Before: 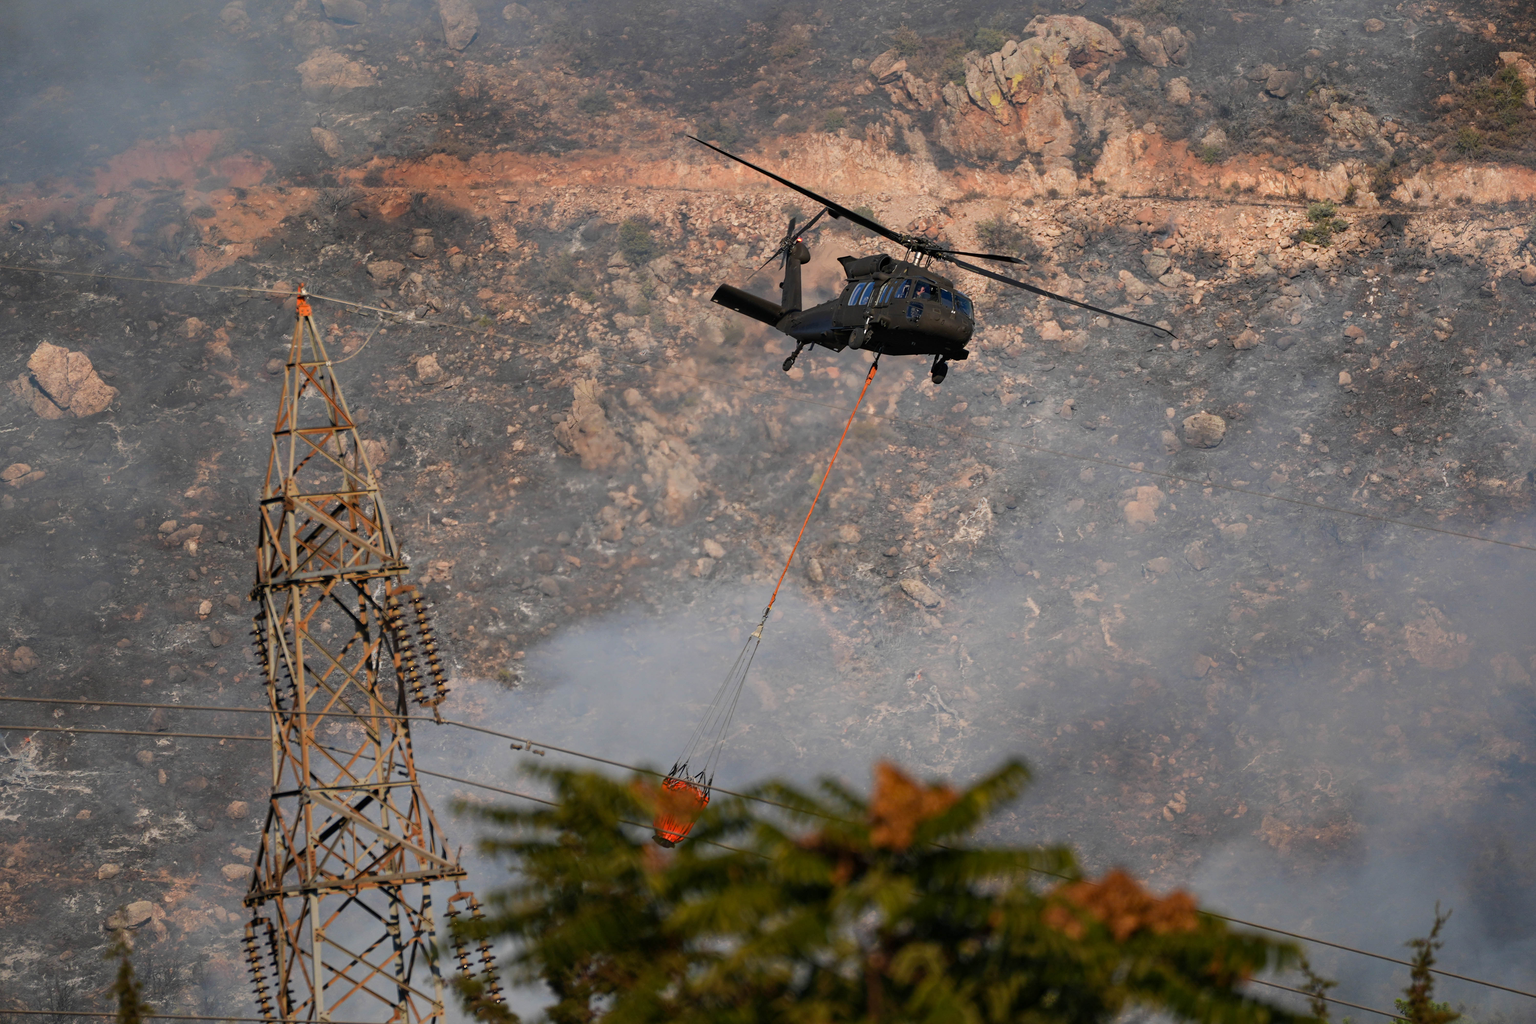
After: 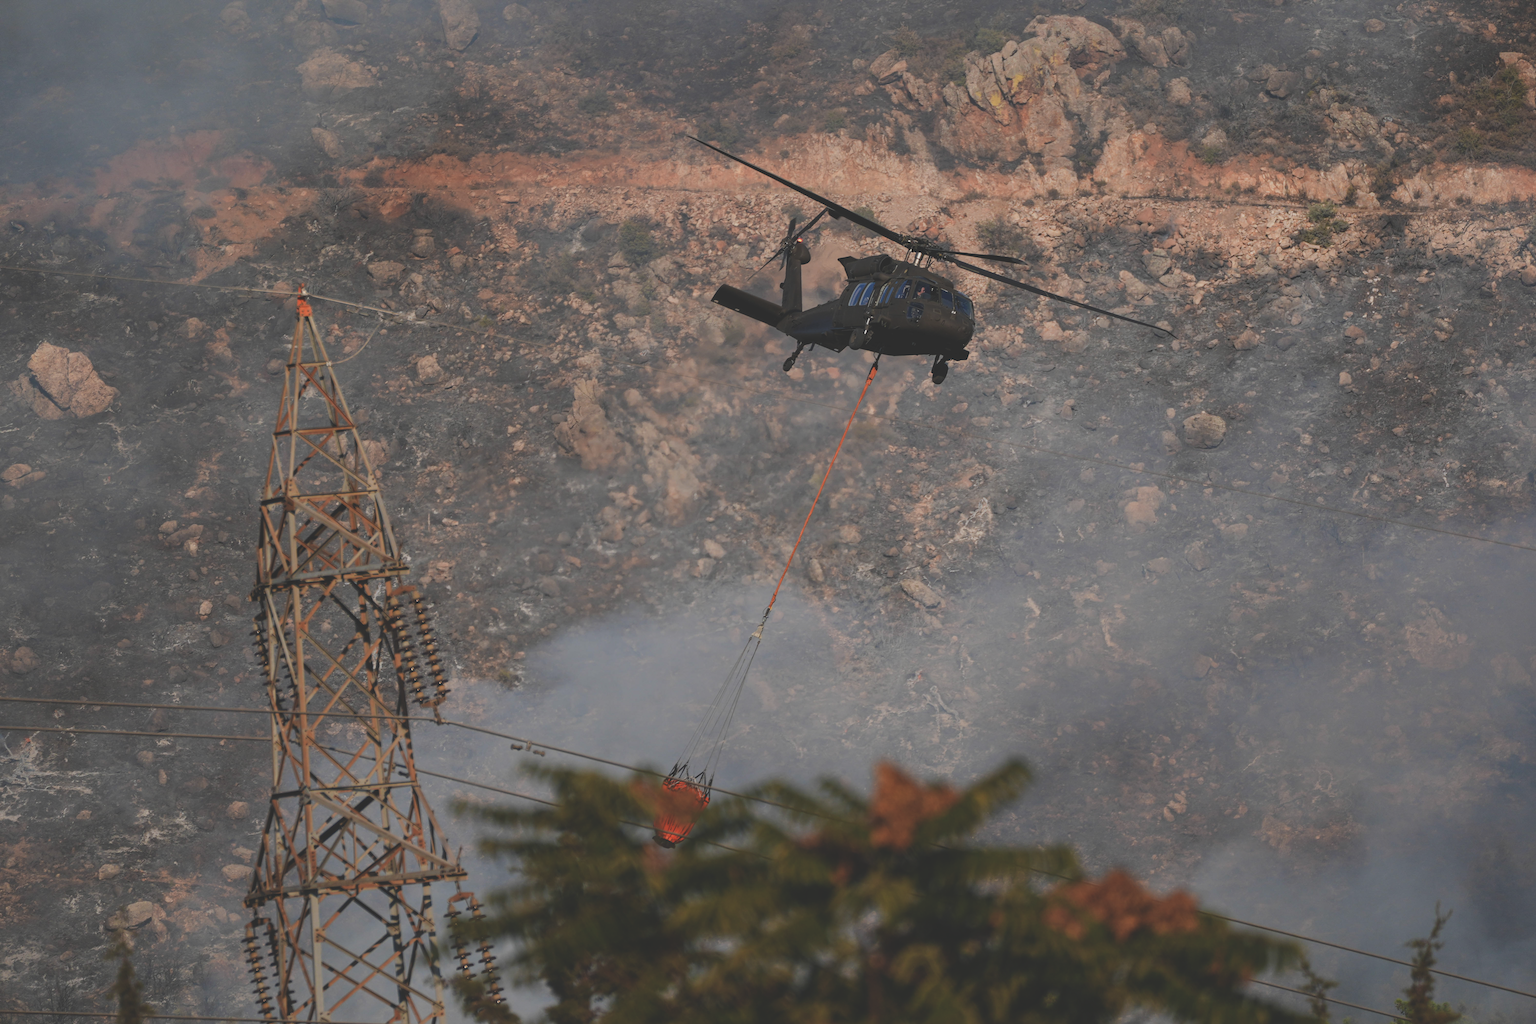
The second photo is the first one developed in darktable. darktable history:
rotate and perspective: automatic cropping original format, crop left 0, crop top 0
color zones: curves: ch1 [(0, 0.455) (0.063, 0.455) (0.286, 0.495) (0.429, 0.5) (0.571, 0.5) (0.714, 0.5) (0.857, 0.5) (1, 0.455)]; ch2 [(0, 0.532) (0.063, 0.521) (0.233, 0.447) (0.429, 0.489) (0.571, 0.5) (0.714, 0.5) (0.857, 0.5) (1, 0.532)]
exposure: black level correction -0.036, exposure -0.497 EV, compensate highlight preservation false
